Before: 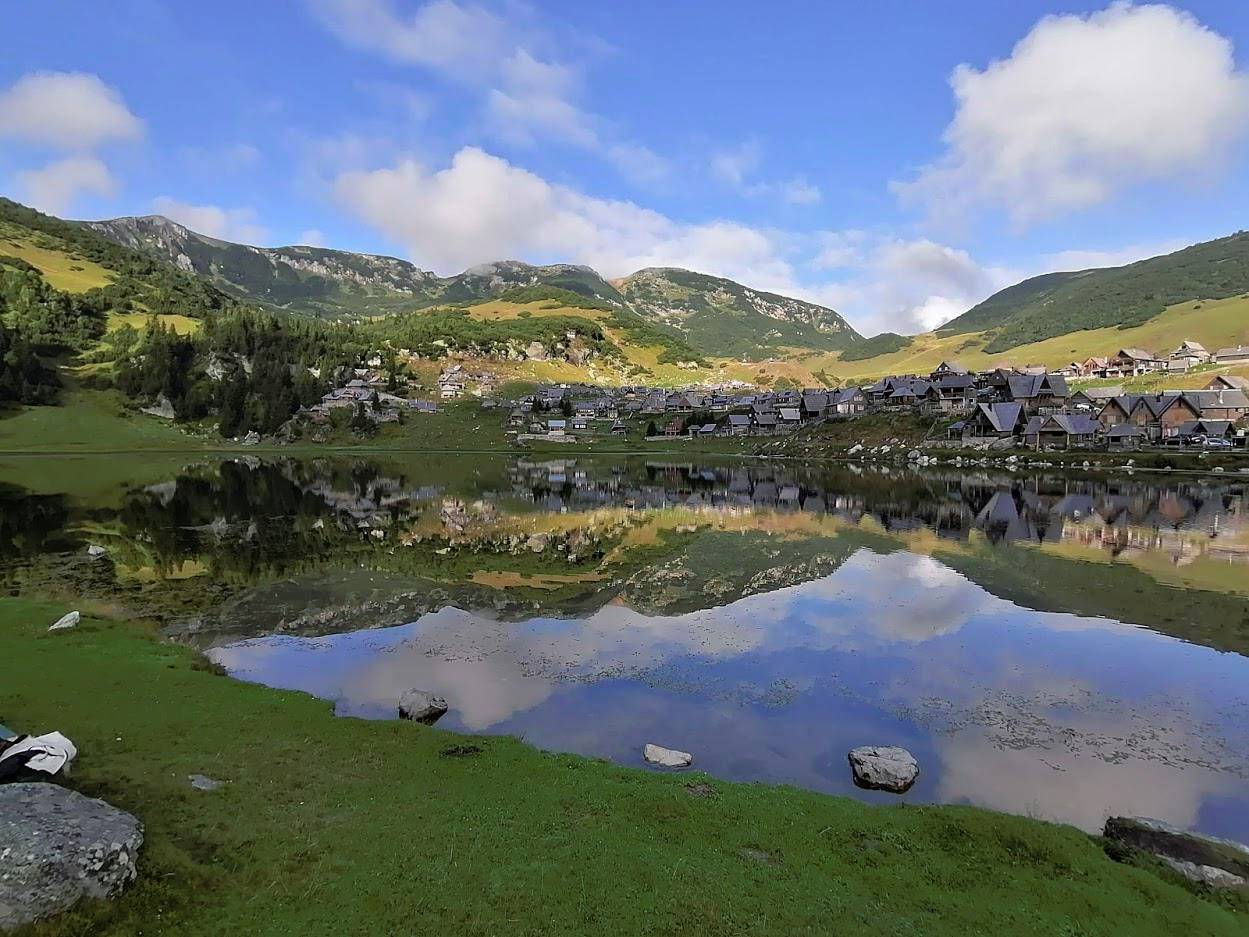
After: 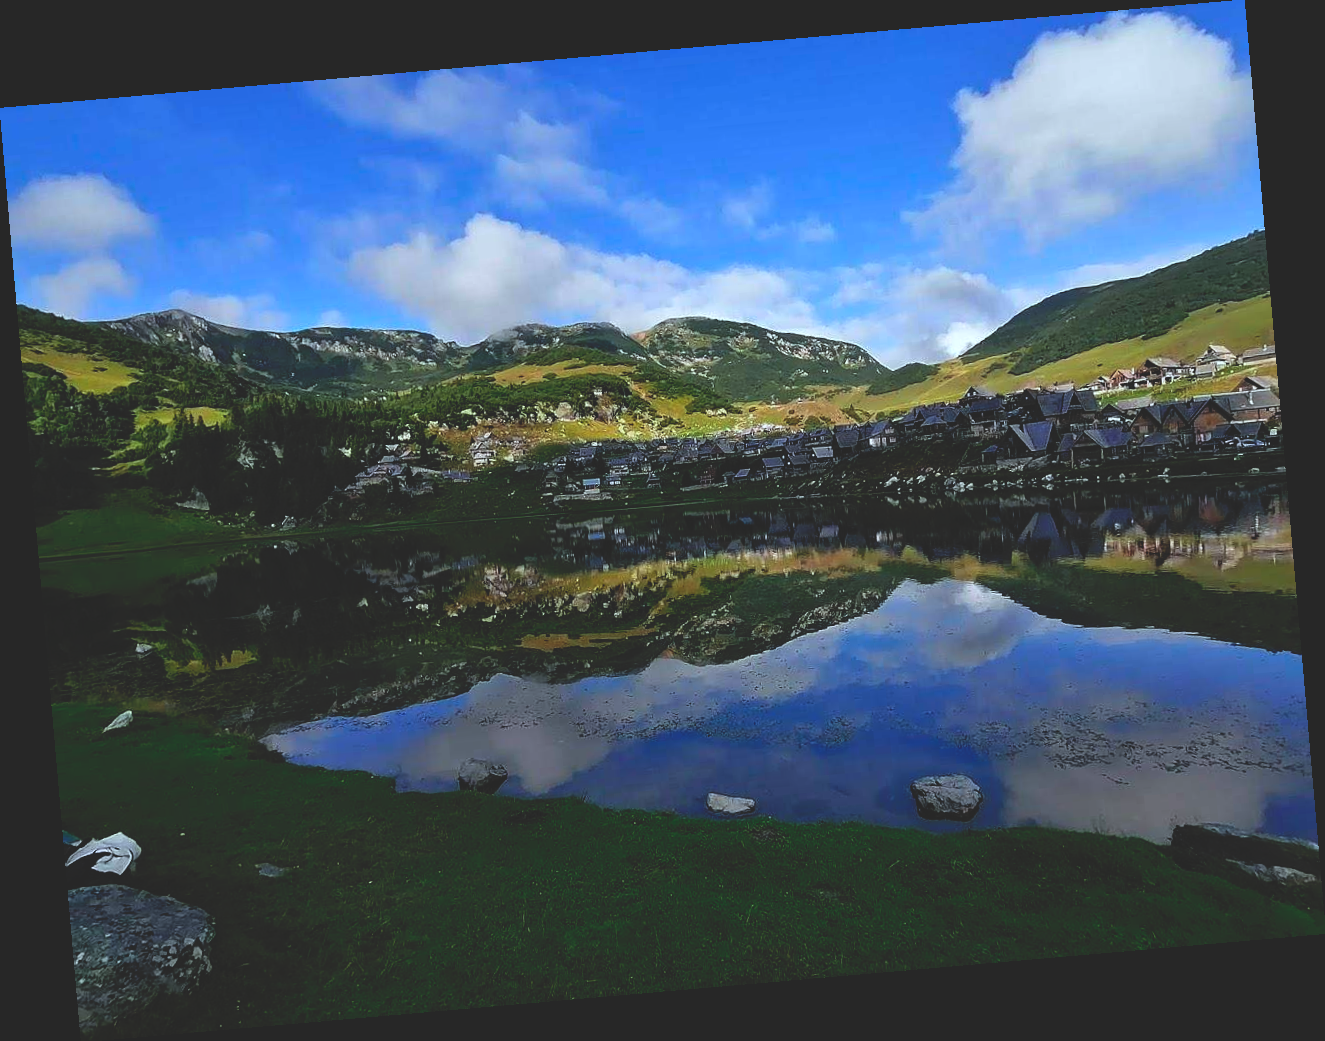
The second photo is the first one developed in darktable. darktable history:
rotate and perspective: rotation -4.98°, automatic cropping off
color calibration: illuminant Planckian (black body), adaptation linear Bradford (ICC v4), x 0.364, y 0.367, temperature 4417.56 K, saturation algorithm version 1 (2020)
base curve: curves: ch0 [(0, 0.02) (0.083, 0.036) (1, 1)], preserve colors none
